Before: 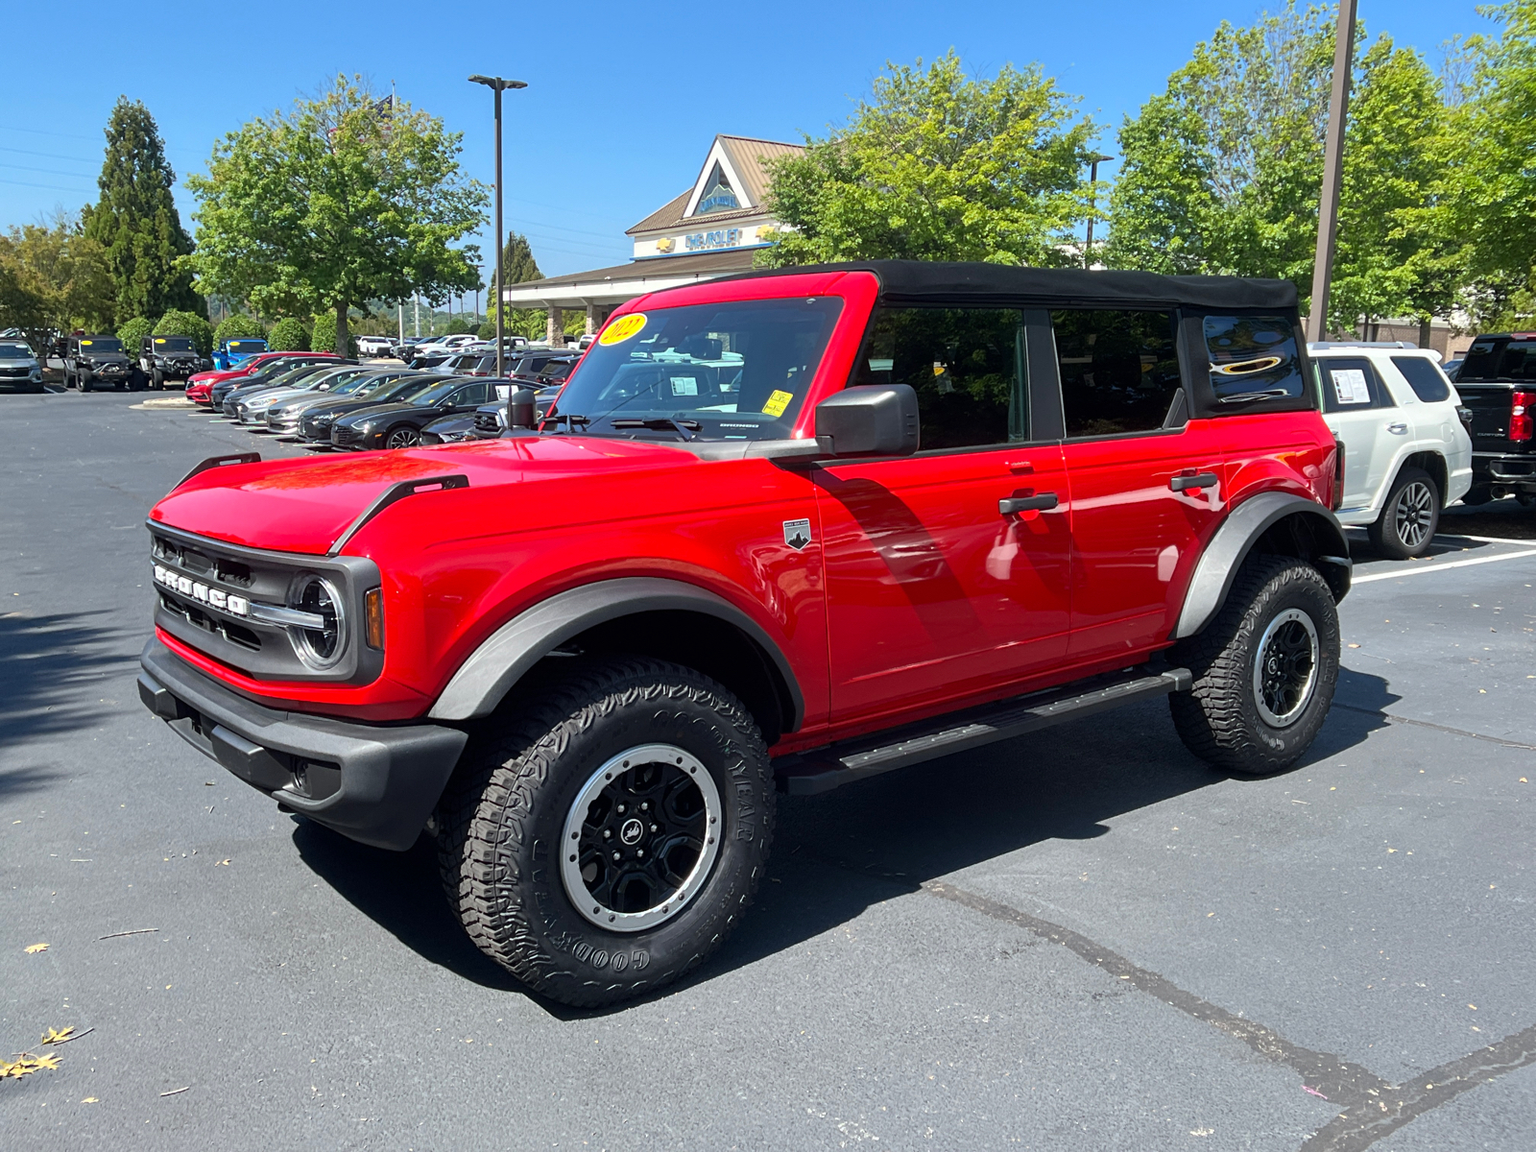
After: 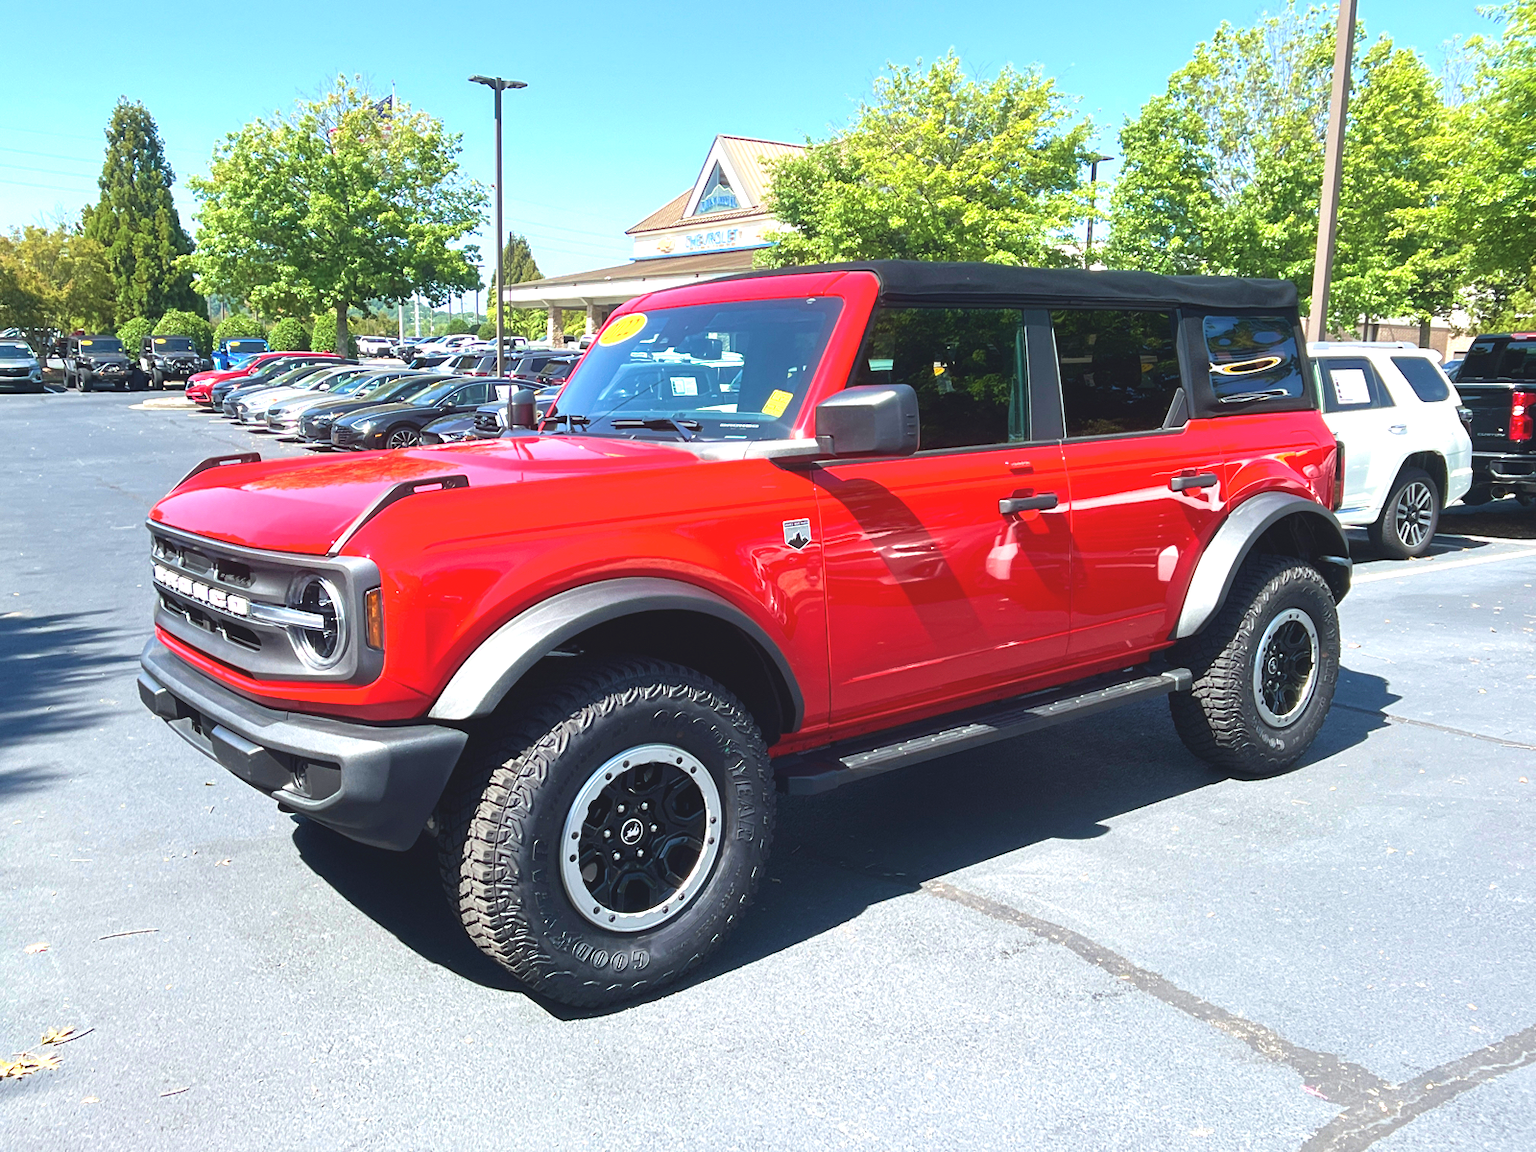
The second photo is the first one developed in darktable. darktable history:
exposure: black level correction -0.006, exposure 1 EV, compensate highlight preservation false
color zones: curves: ch2 [(0, 0.5) (0.143, 0.517) (0.286, 0.571) (0.429, 0.522) (0.571, 0.5) (0.714, 0.5) (0.857, 0.5) (1, 0.5)], mix -92.28%
velvia: strength 39.2%
